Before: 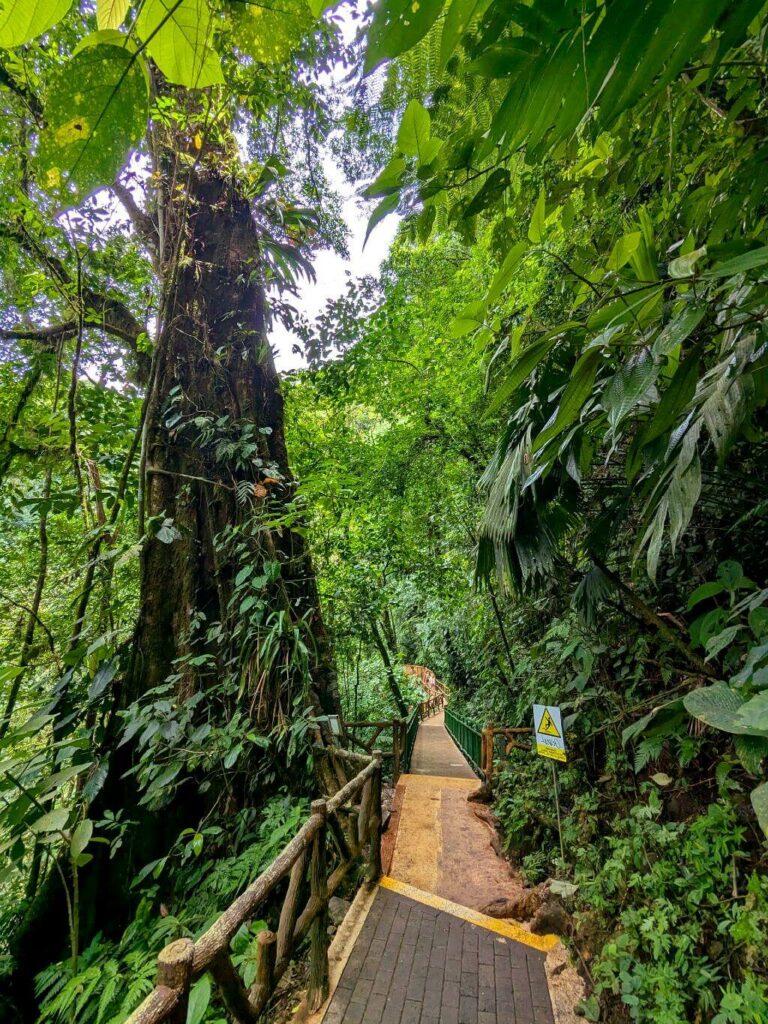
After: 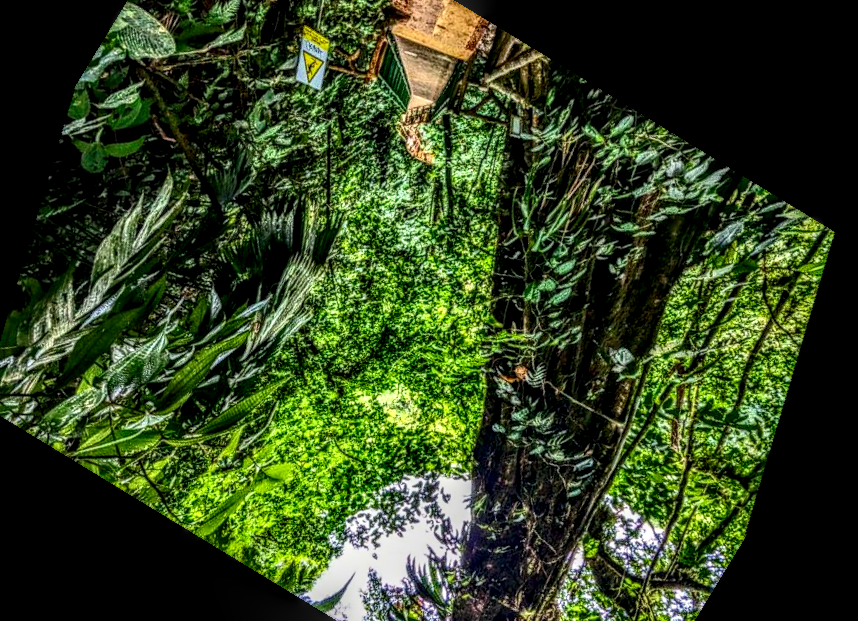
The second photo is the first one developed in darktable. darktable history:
local contrast: highlights 0%, shadows 0%, detail 300%, midtone range 0.3
contrast brightness saturation: contrast 0.4, brightness 0.05, saturation 0.25
rotate and perspective: rotation -14.8°, crop left 0.1, crop right 0.903, crop top 0.25, crop bottom 0.748
crop and rotate: angle 148.68°, left 9.111%, top 15.603%, right 4.588%, bottom 17.041%
